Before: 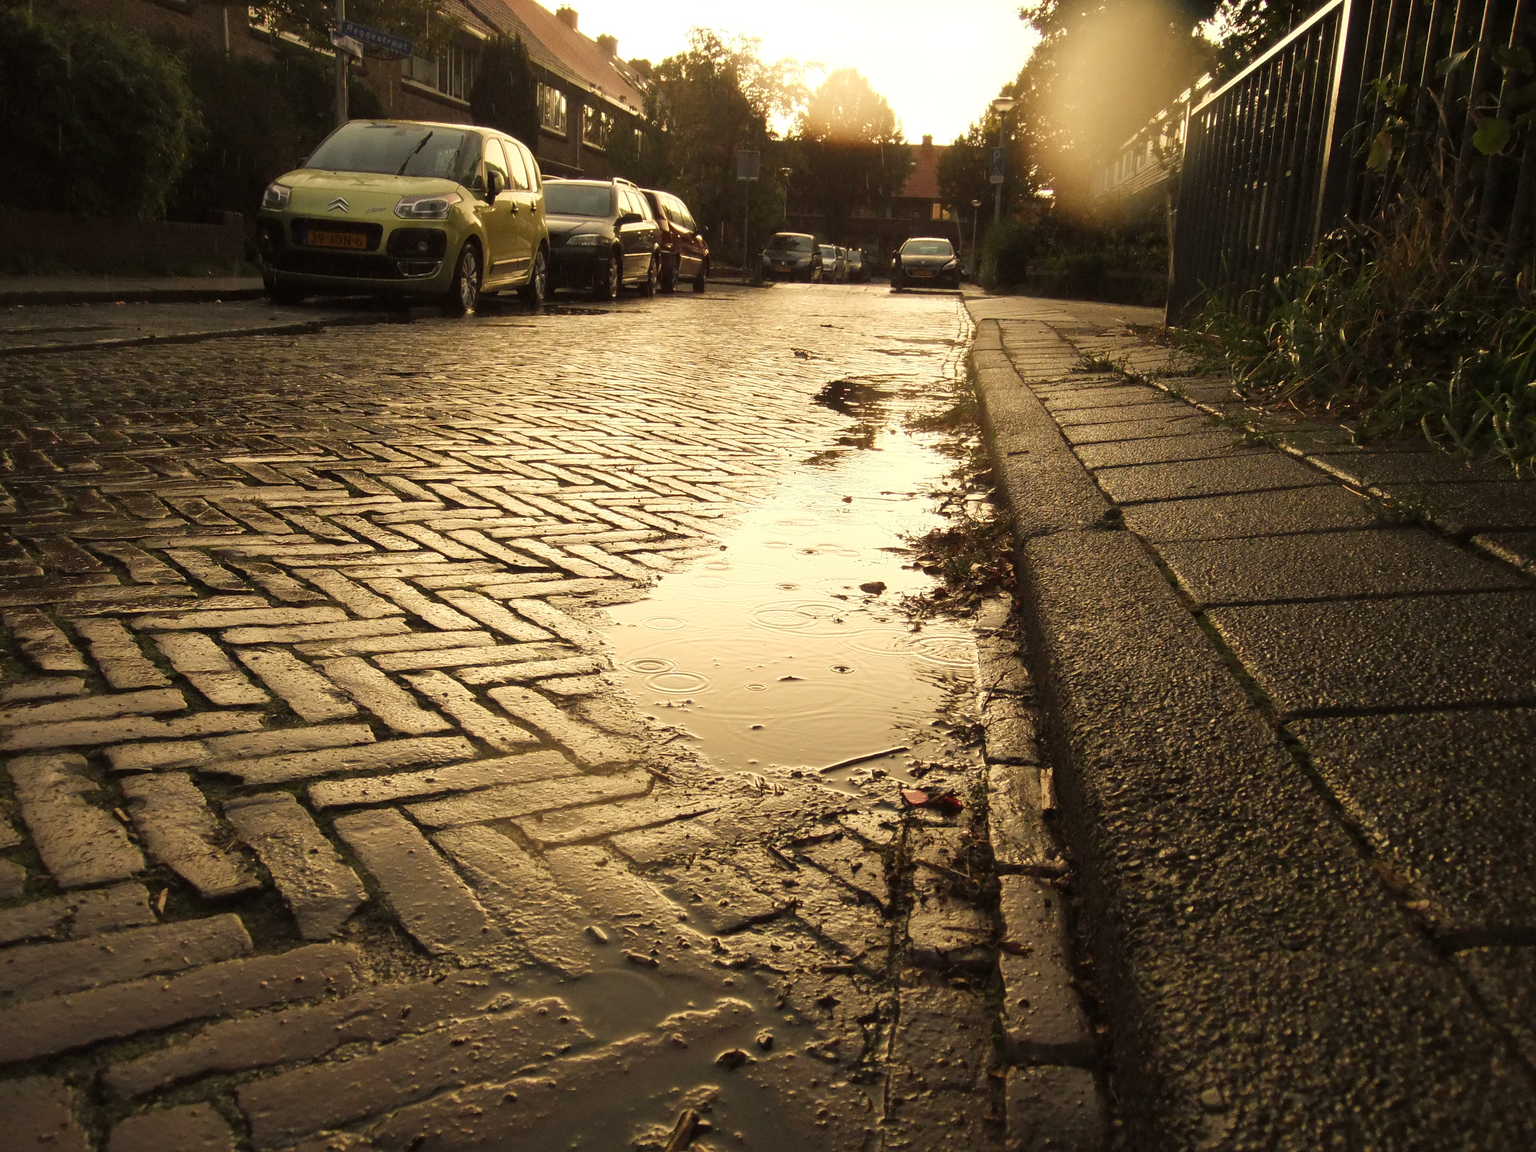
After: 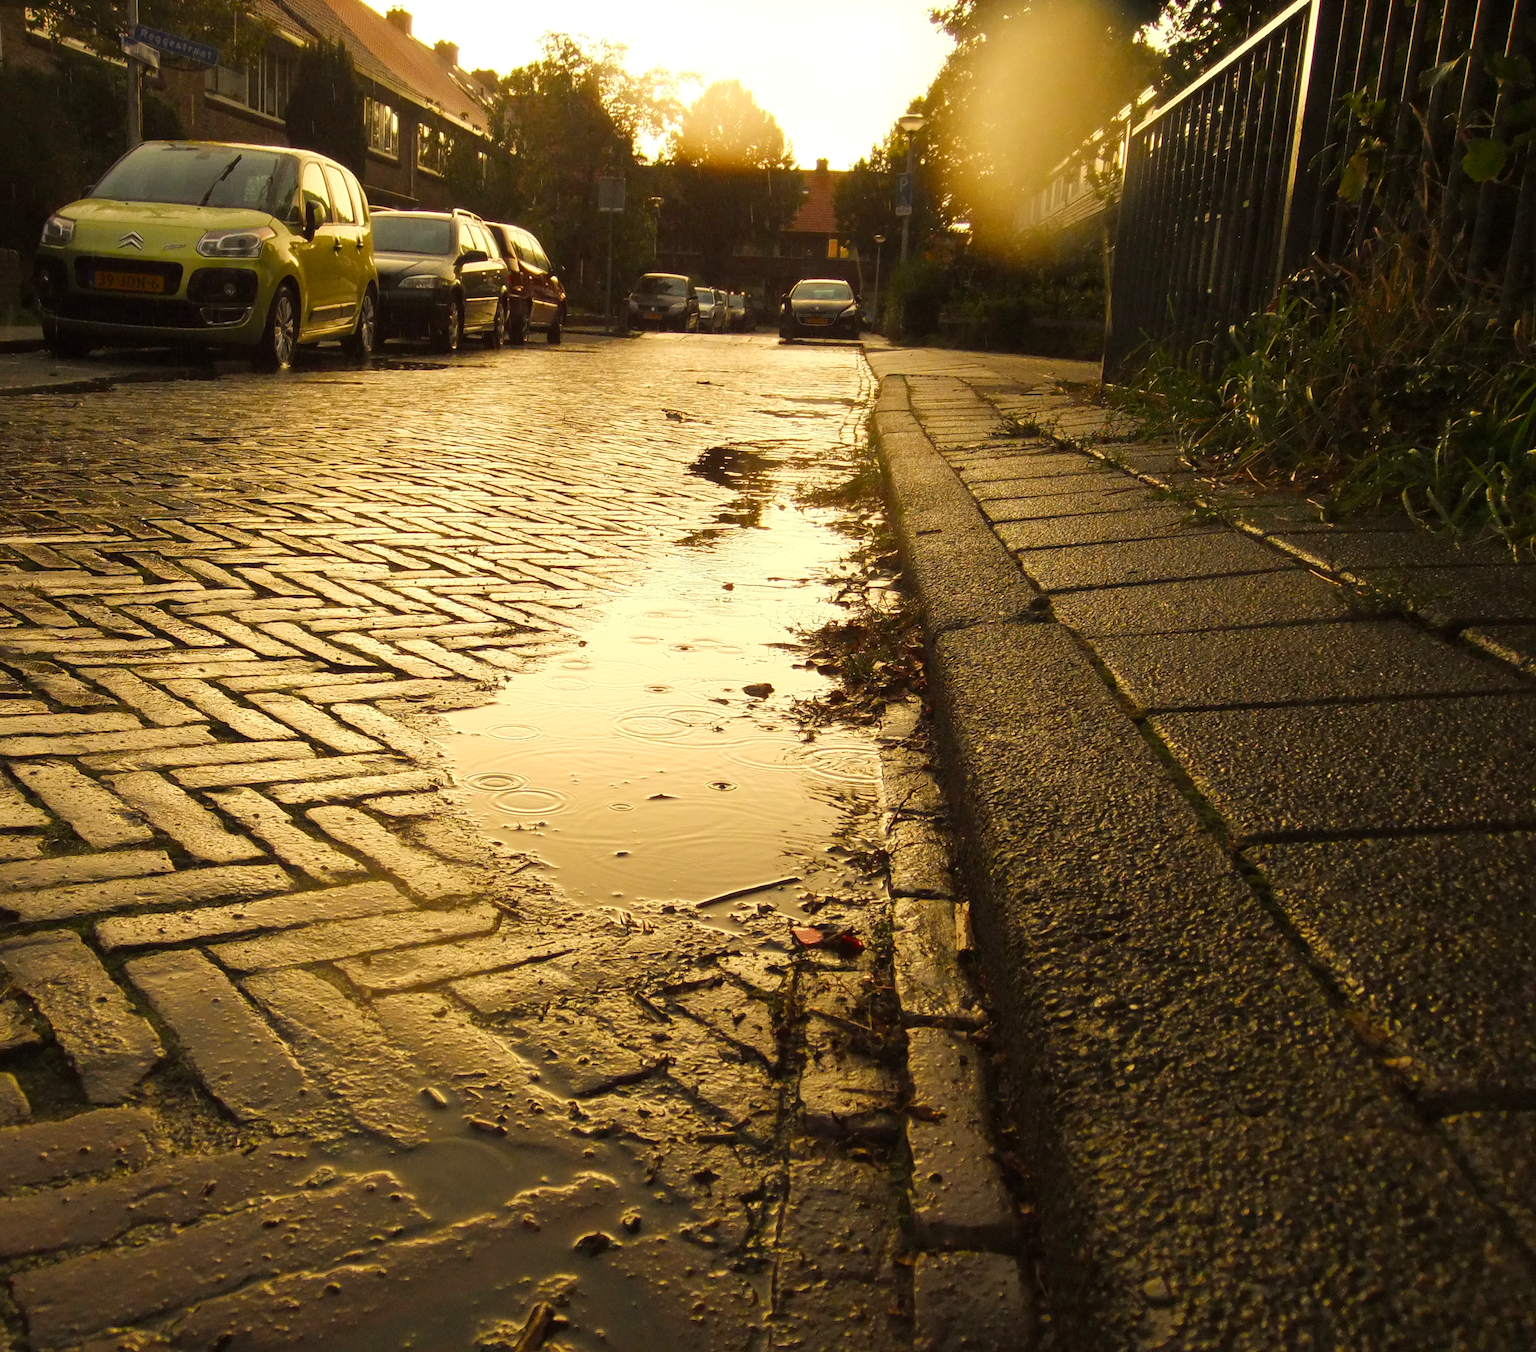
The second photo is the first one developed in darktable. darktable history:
crop and rotate: left 14.815%
color balance rgb: perceptual saturation grading › global saturation 30.382%
tone equalizer: edges refinement/feathering 500, mask exposure compensation -1.57 EV, preserve details no
